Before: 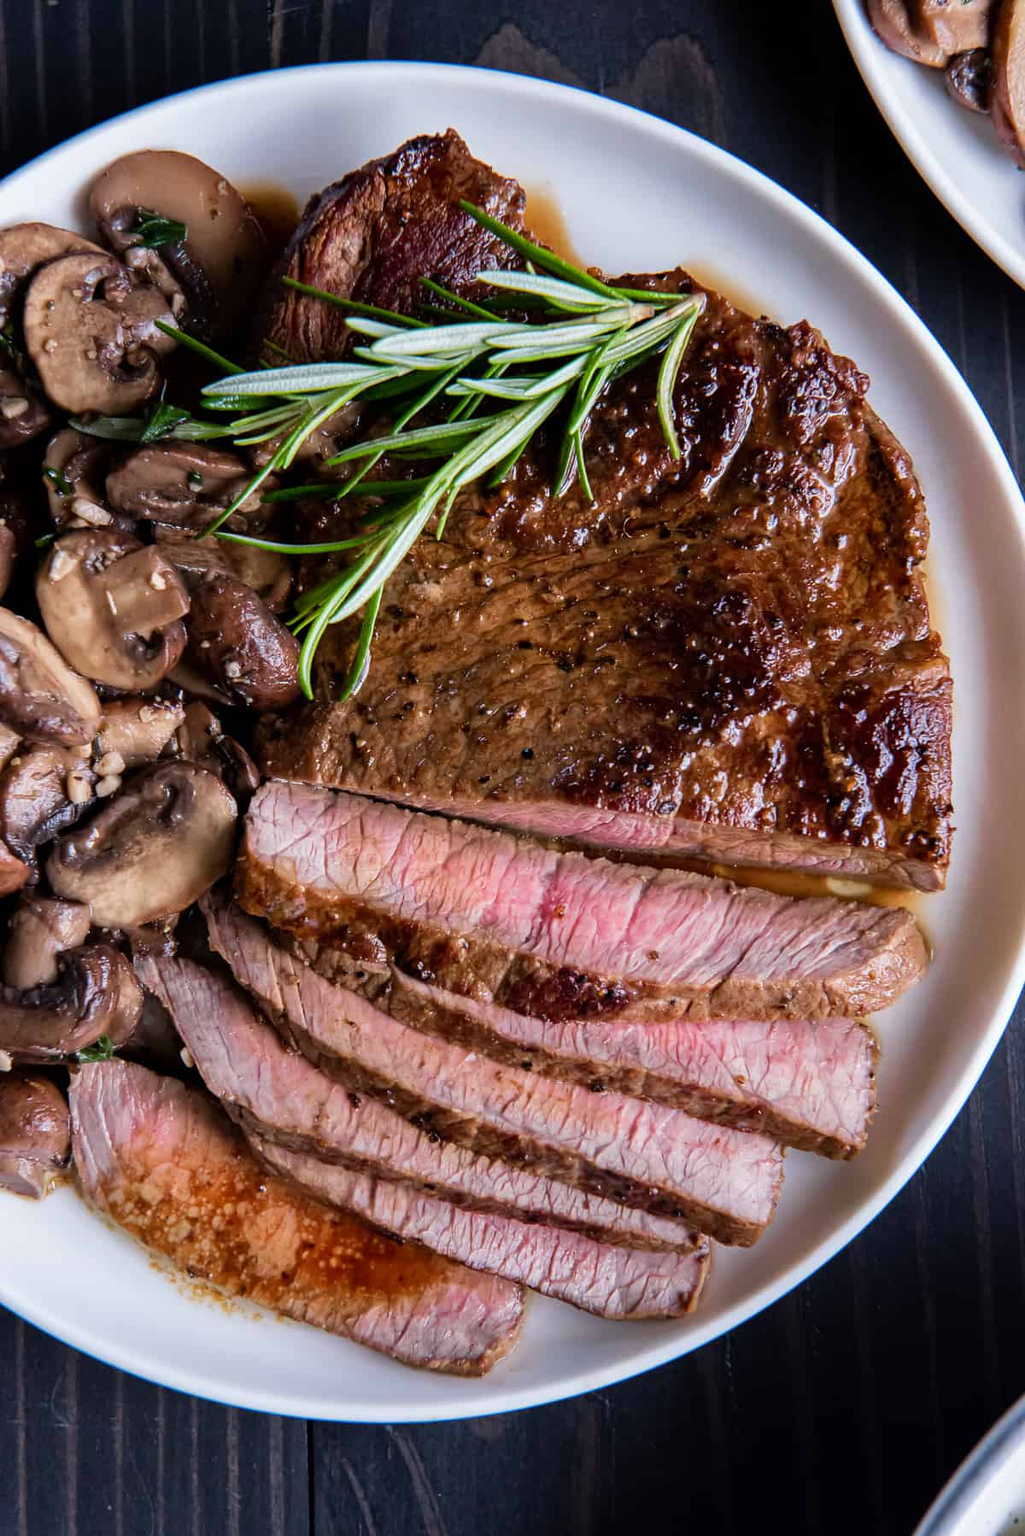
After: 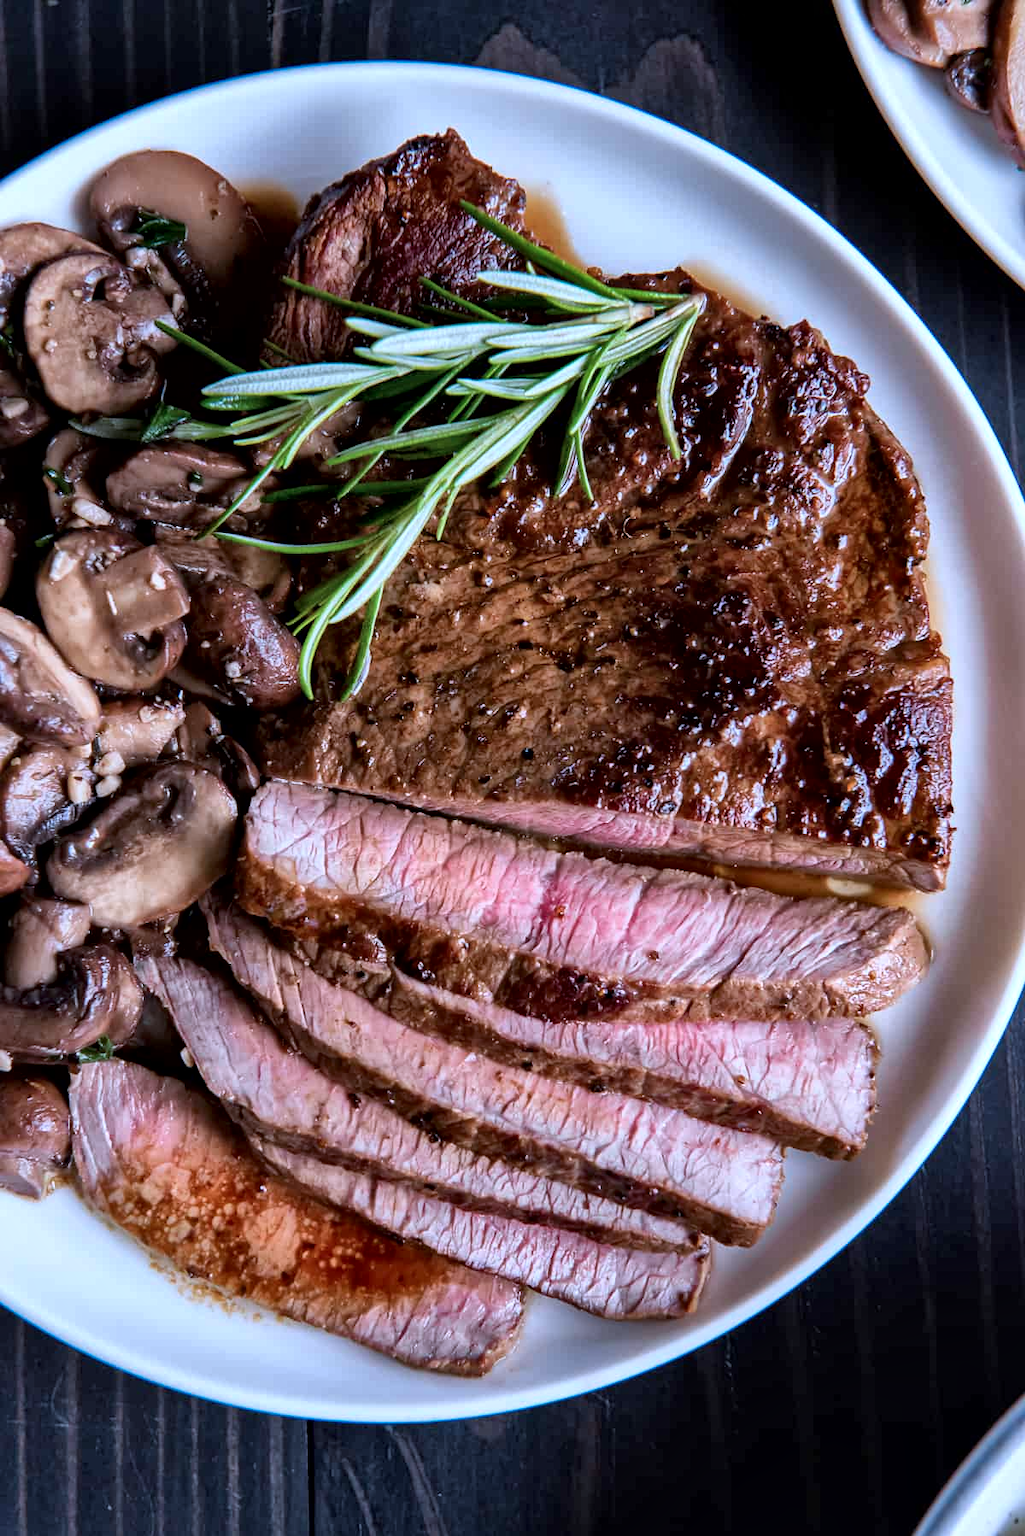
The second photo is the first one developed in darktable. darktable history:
color correction: highlights a* -2.46, highlights b* -18.54
local contrast: mode bilateral grid, contrast 20, coarseness 51, detail 171%, midtone range 0.2
